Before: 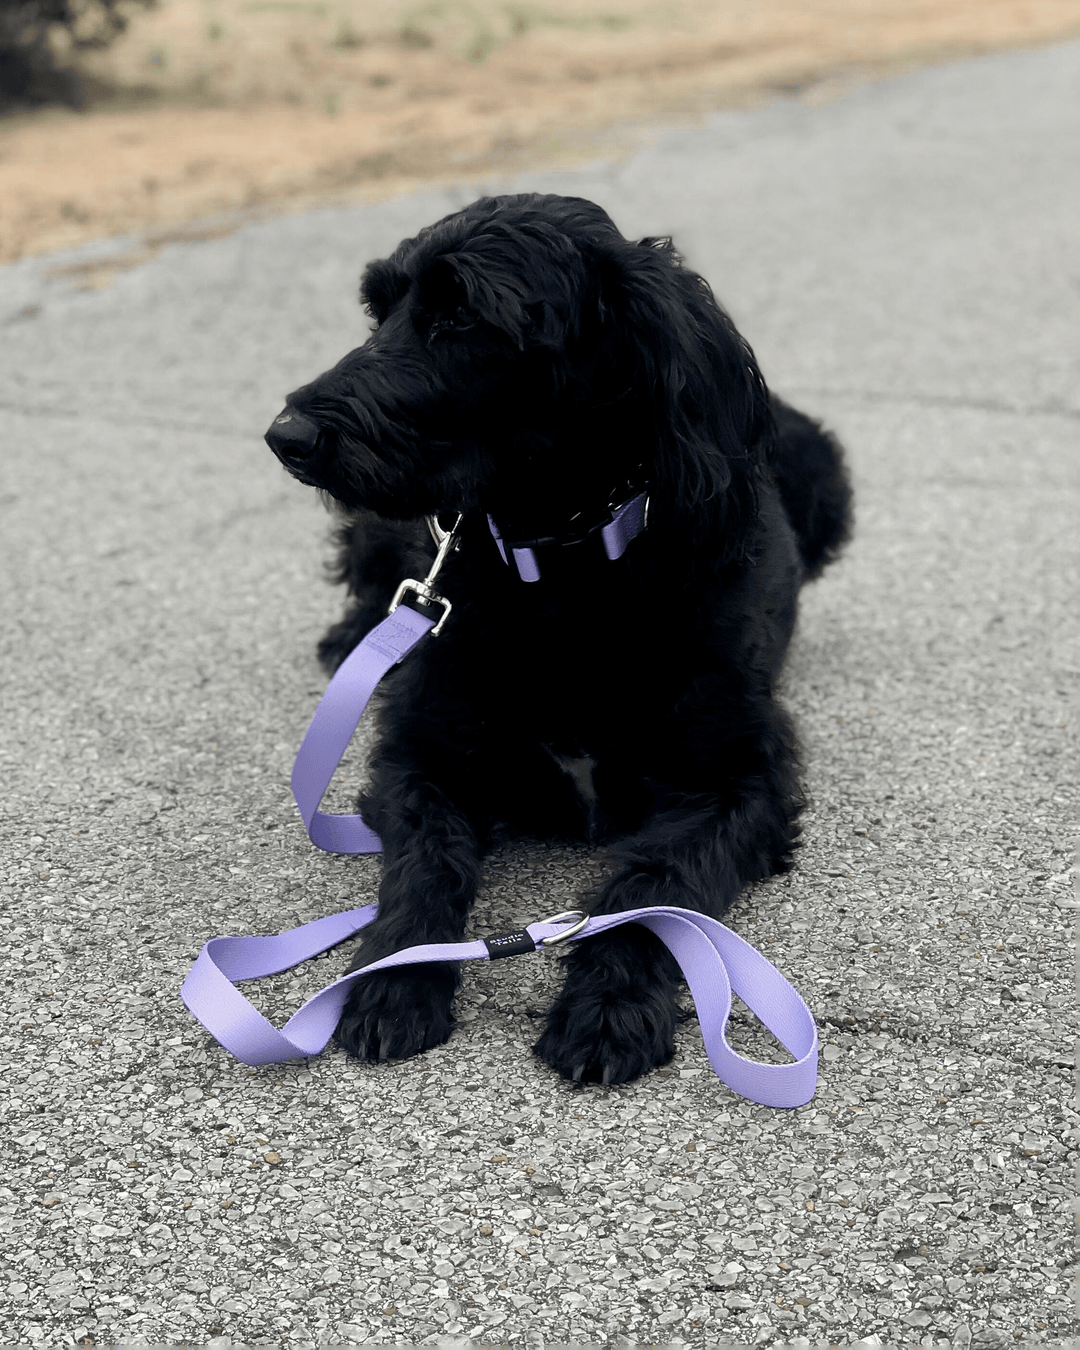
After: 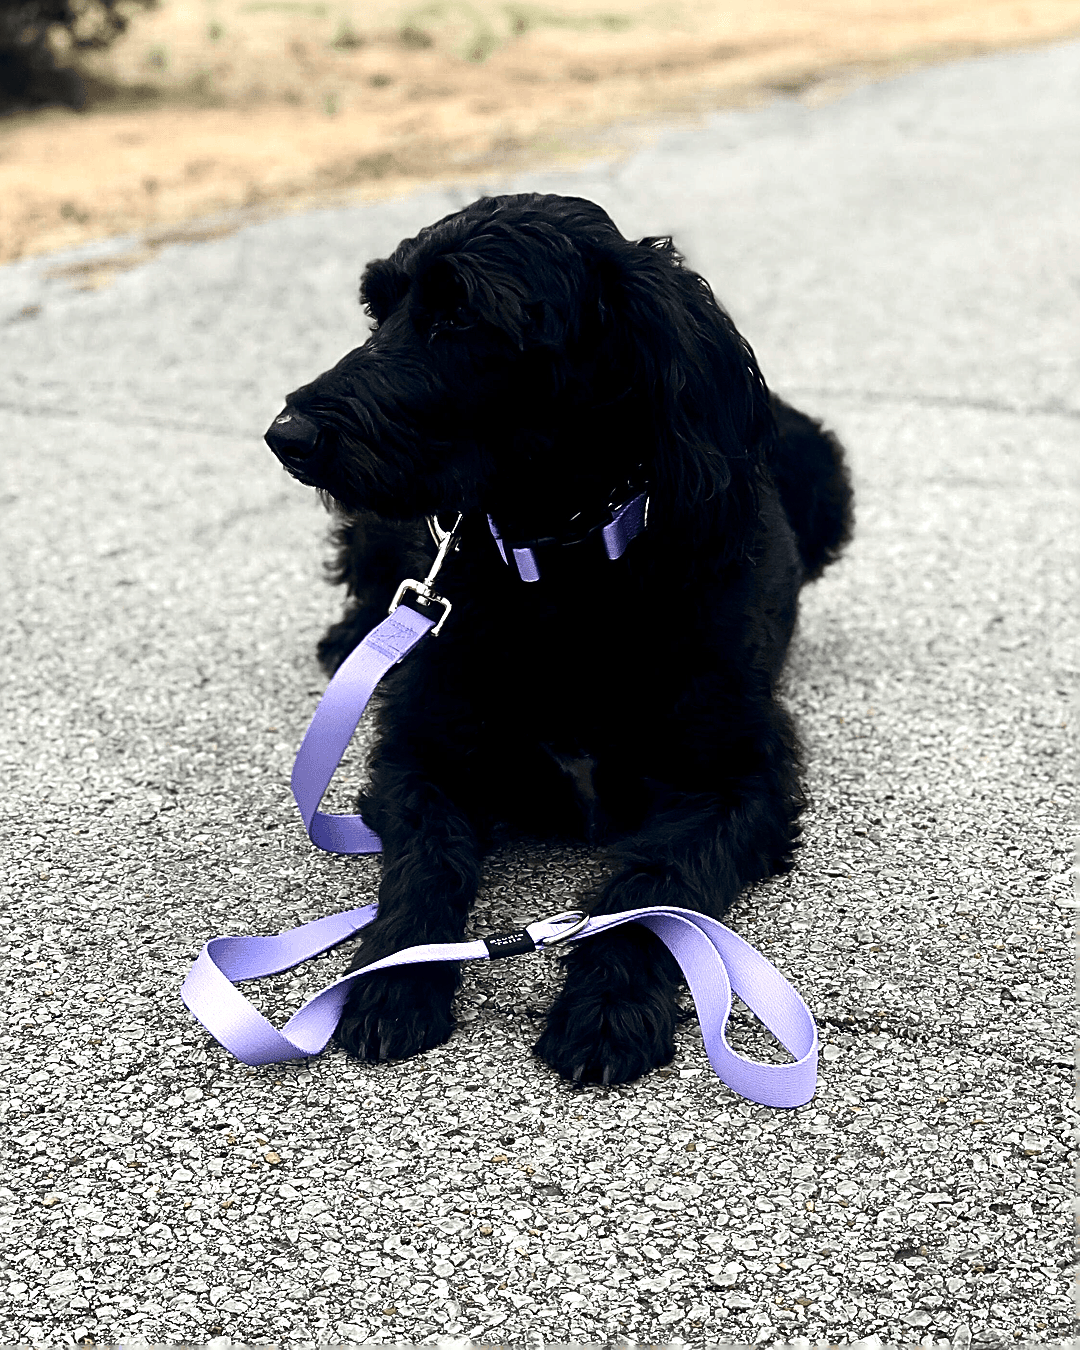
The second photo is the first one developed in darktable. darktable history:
exposure: exposure 0.643 EV, compensate highlight preservation false
contrast brightness saturation: contrast 0.127, brightness -0.238, saturation 0.138
sharpen: radius 2.535, amount 0.618
